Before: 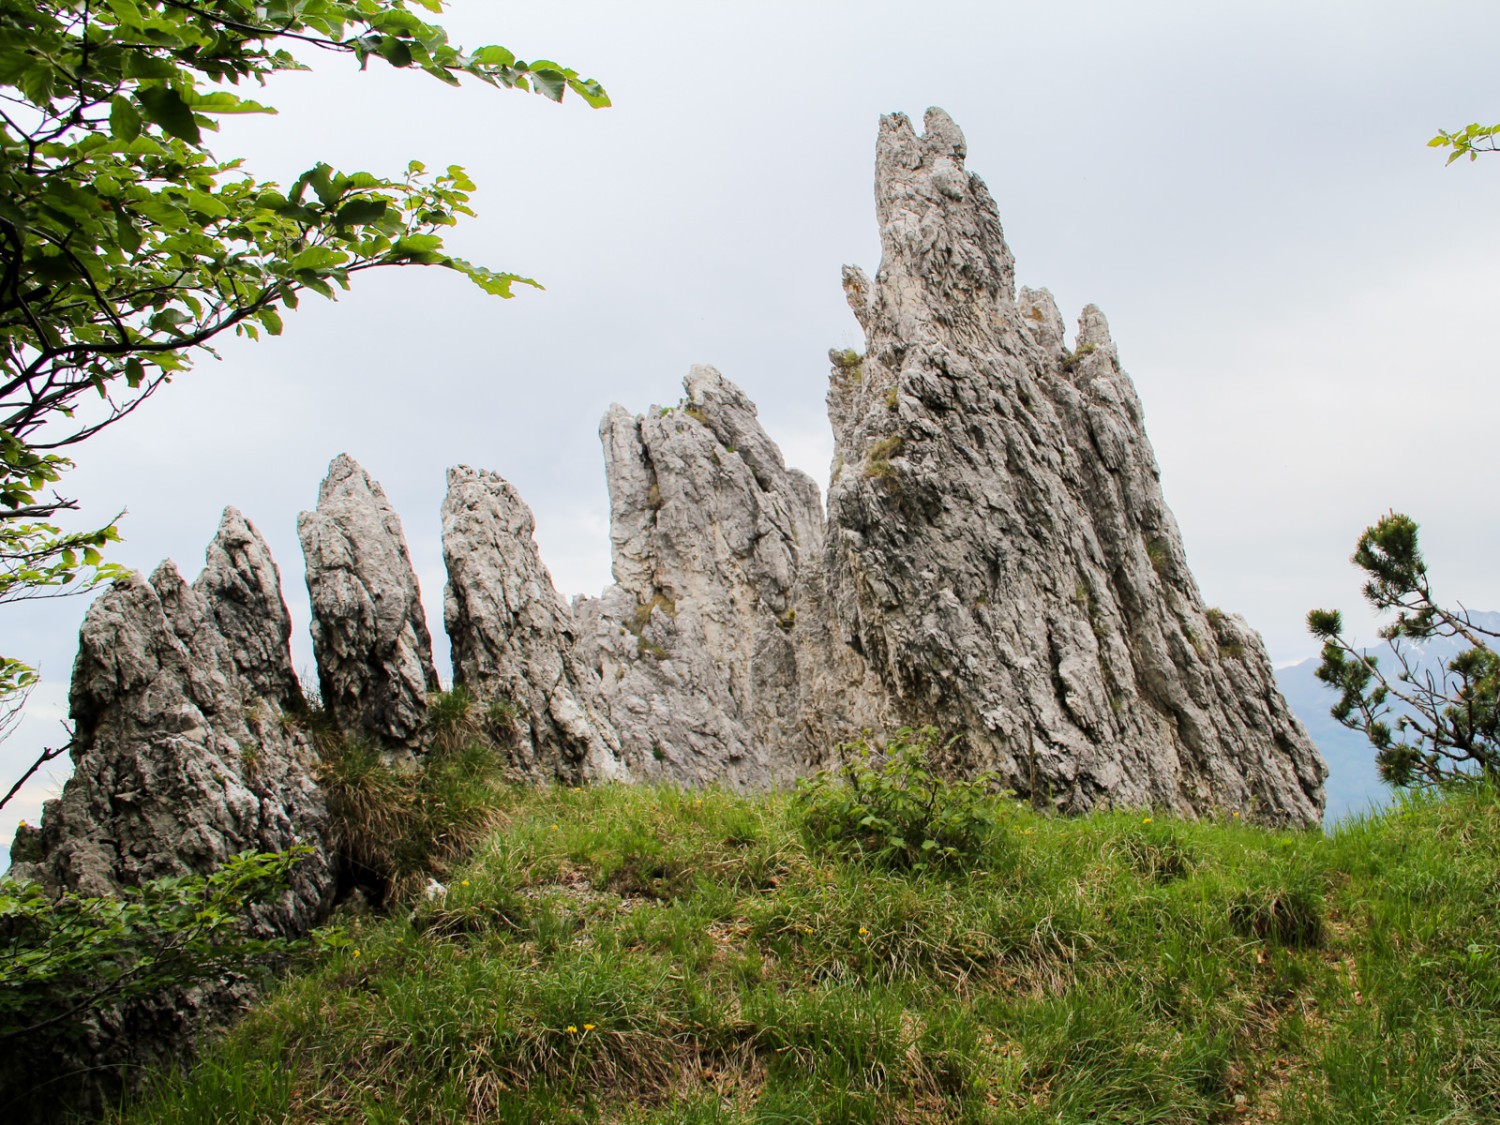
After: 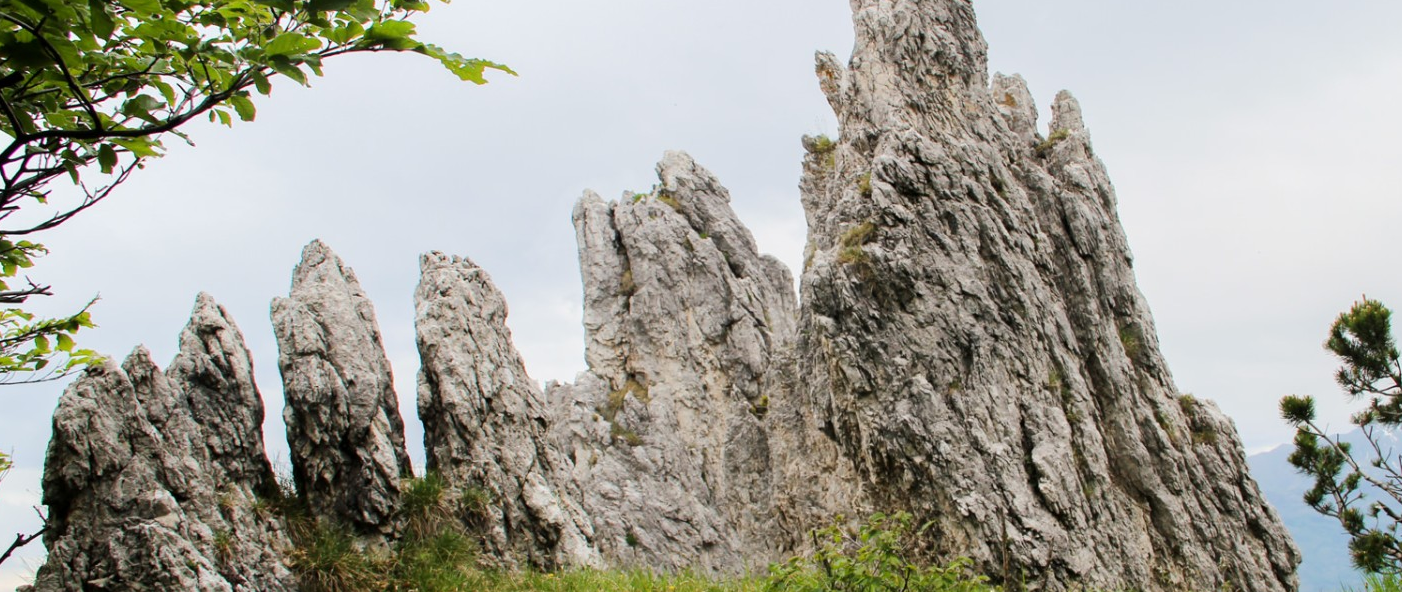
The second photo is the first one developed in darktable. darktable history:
base curve: preserve colors none
crop: left 1.84%, top 19.082%, right 4.627%, bottom 28.228%
